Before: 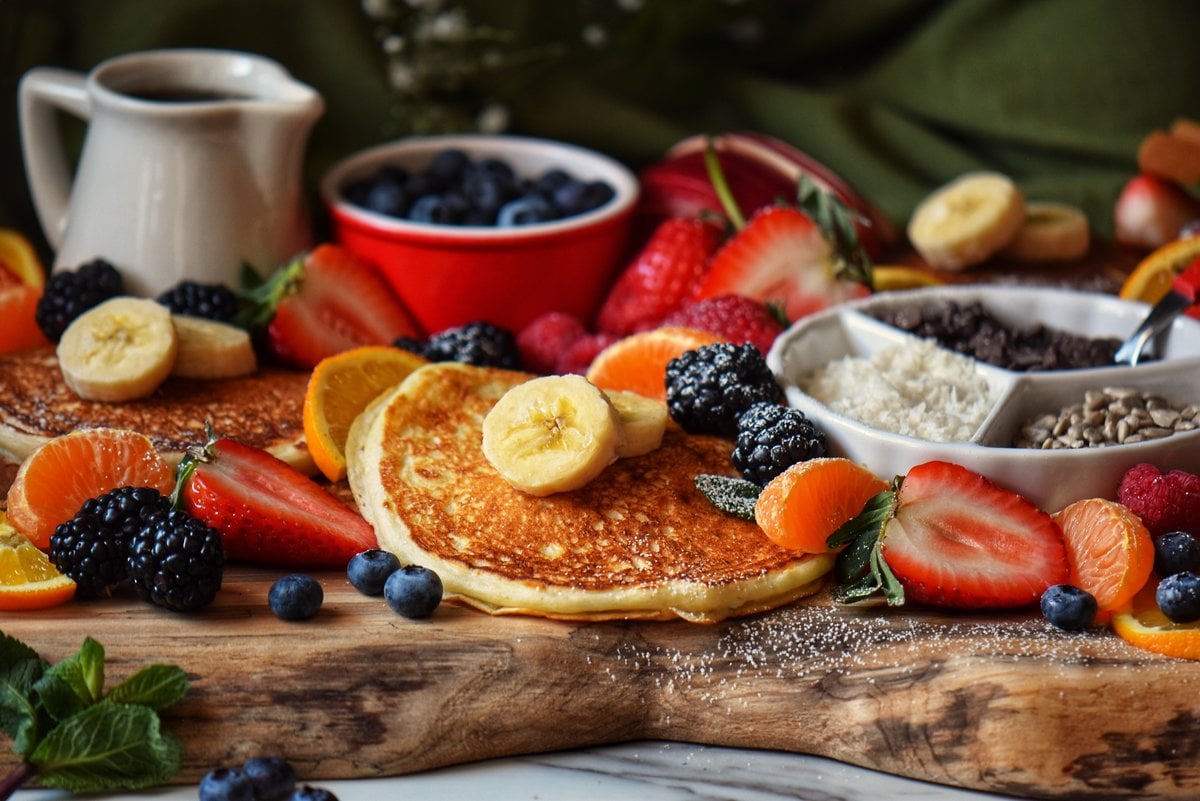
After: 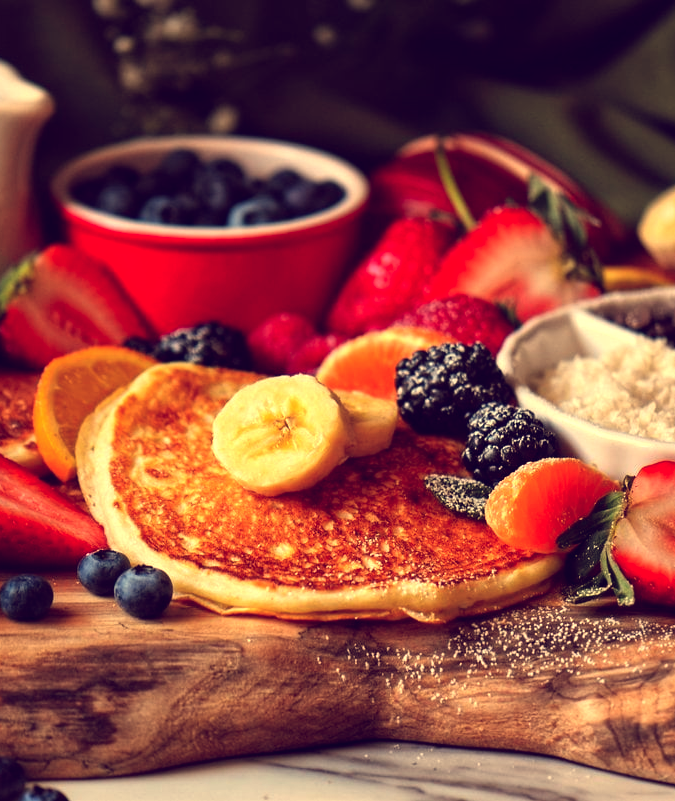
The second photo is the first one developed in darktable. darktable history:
white balance: red 1.138, green 0.996, blue 0.812
color balance: lift [1.001, 0.997, 0.99, 1.01], gamma [1.007, 1, 0.975, 1.025], gain [1, 1.065, 1.052, 0.935], contrast 13.25%
crop and rotate: left 22.516%, right 21.234%
